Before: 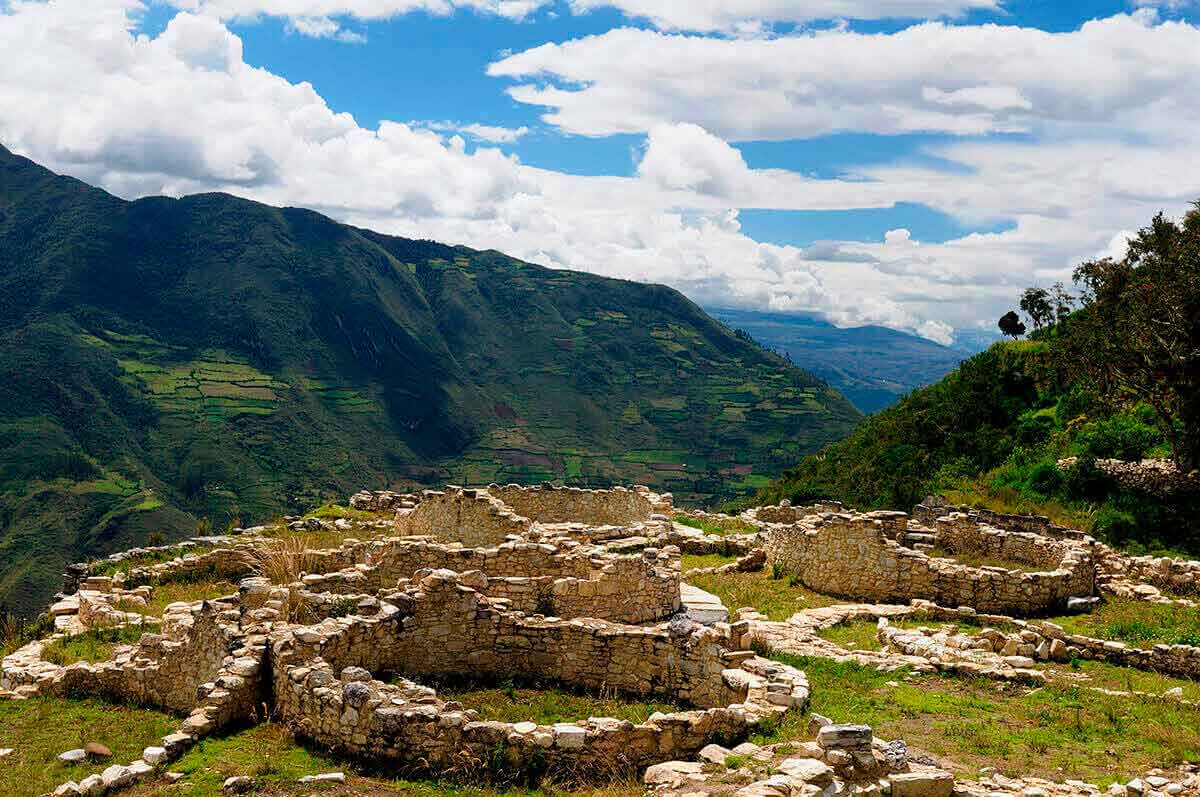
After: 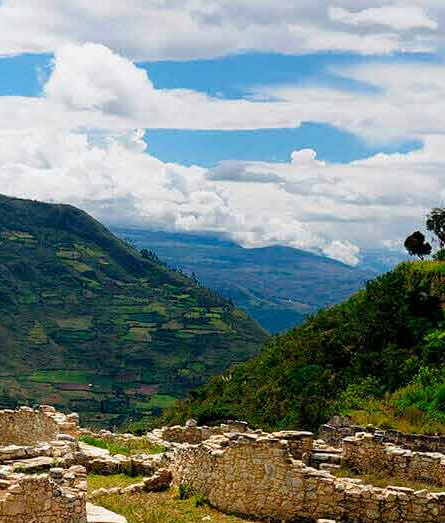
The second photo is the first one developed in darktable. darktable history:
crop and rotate: left 49.568%, top 10.129%, right 13.281%, bottom 24.155%
